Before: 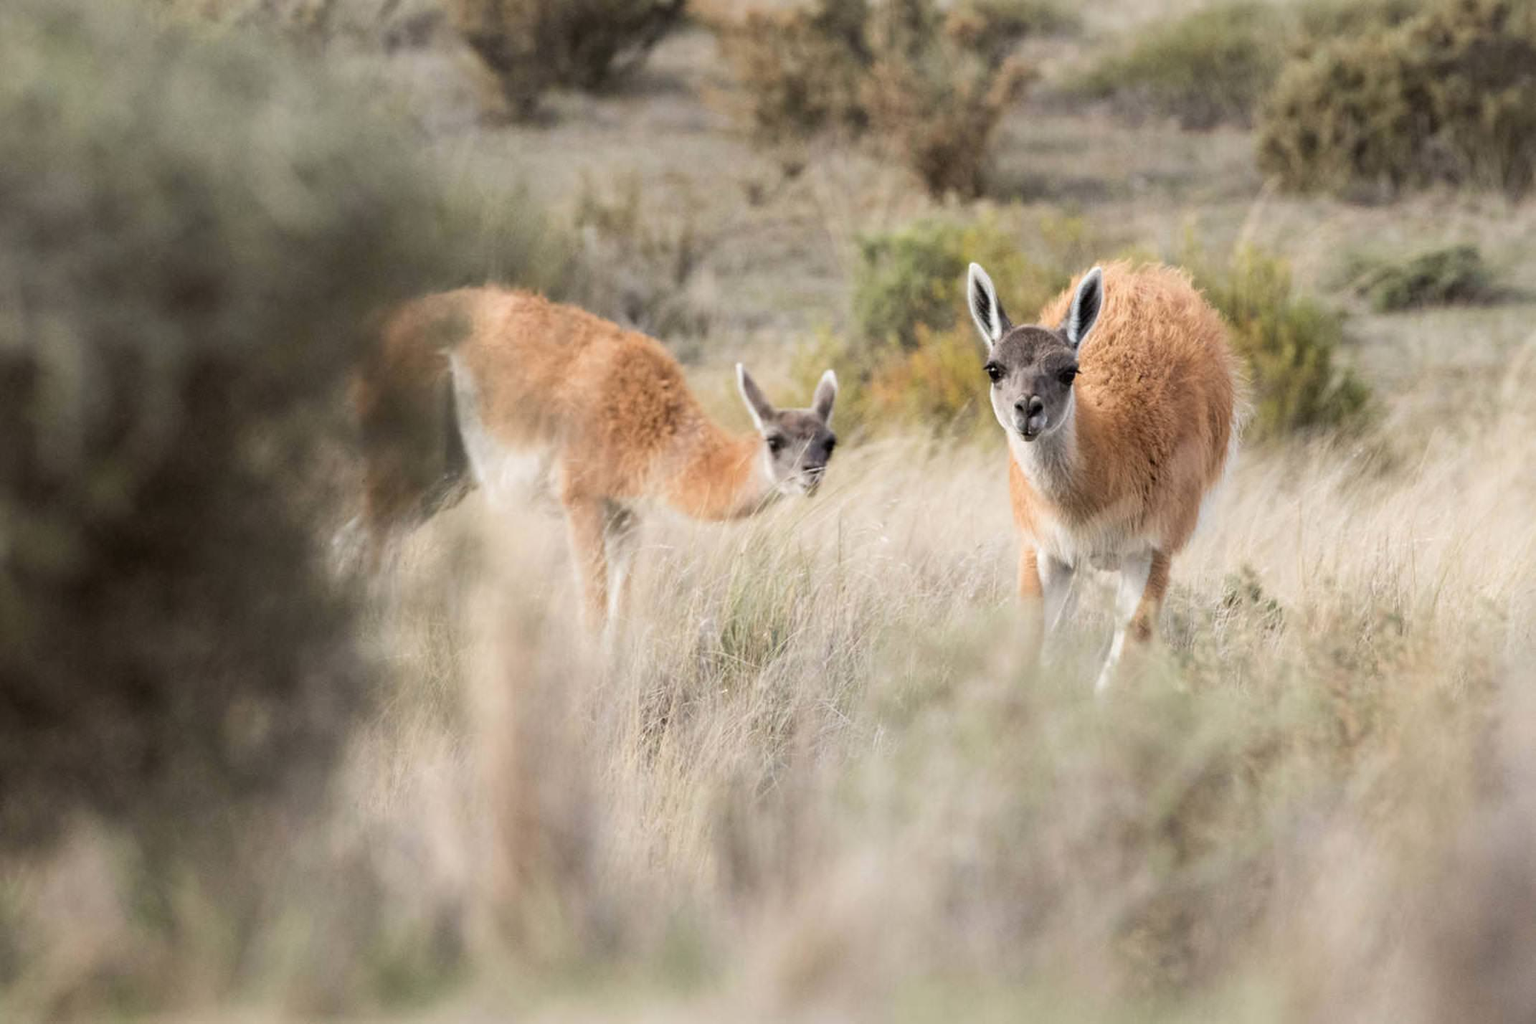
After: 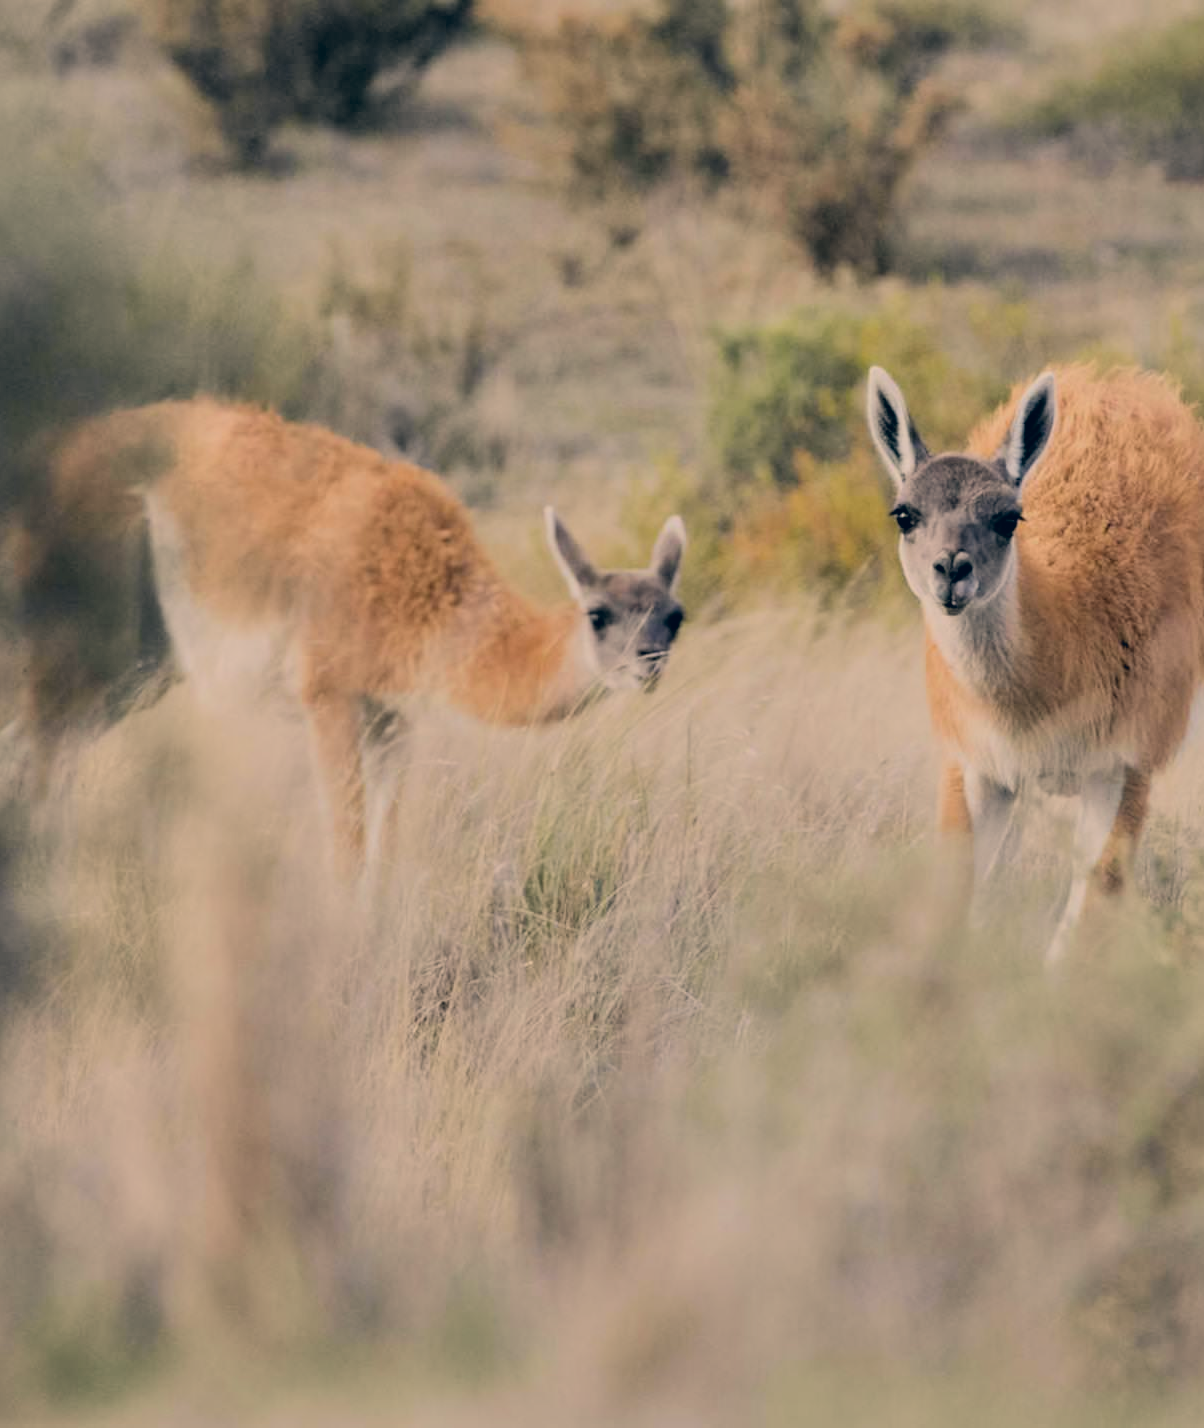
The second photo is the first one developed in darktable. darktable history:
crop and rotate: left 22.516%, right 21.234%
filmic rgb: black relative exposure -7.15 EV, white relative exposure 5.36 EV, hardness 3.02, color science v6 (2022)
shadows and highlights: soften with gaussian
color correction: highlights a* 10.32, highlights b* 14.66, shadows a* -9.59, shadows b* -15.02
